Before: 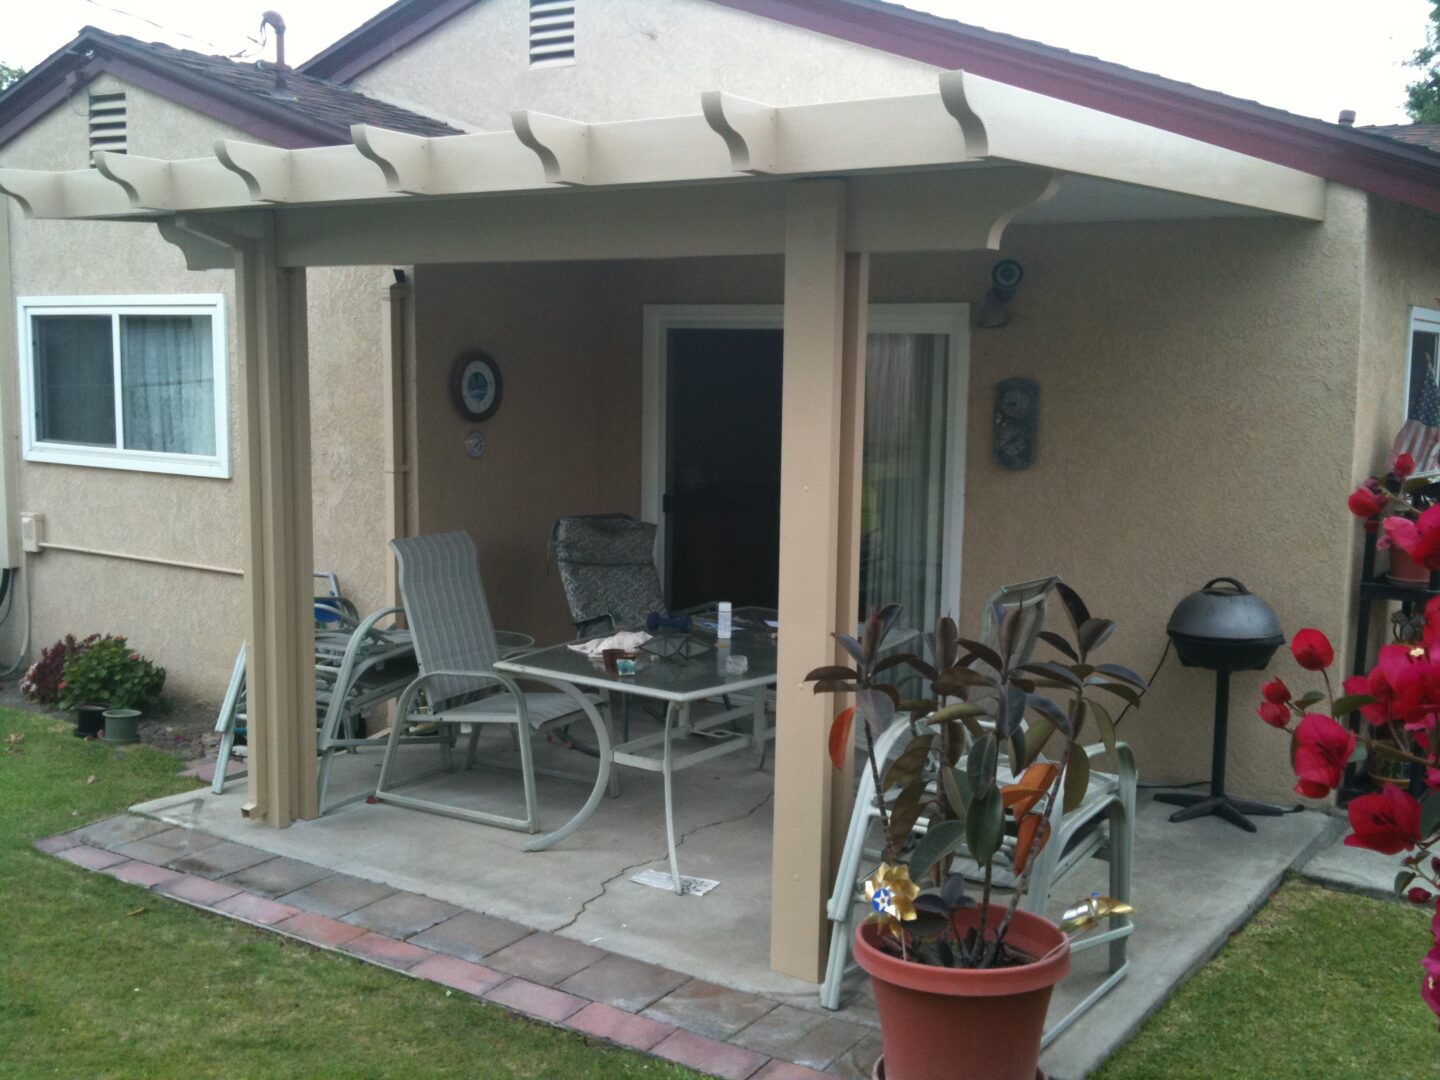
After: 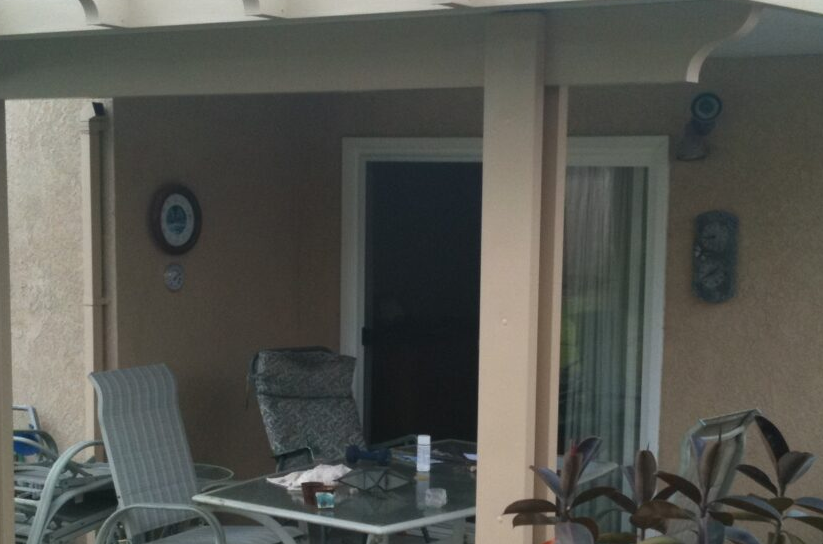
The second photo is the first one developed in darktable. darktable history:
crop: left 20.932%, top 15.471%, right 21.848%, bottom 34.081%
contrast brightness saturation: saturation -0.04
